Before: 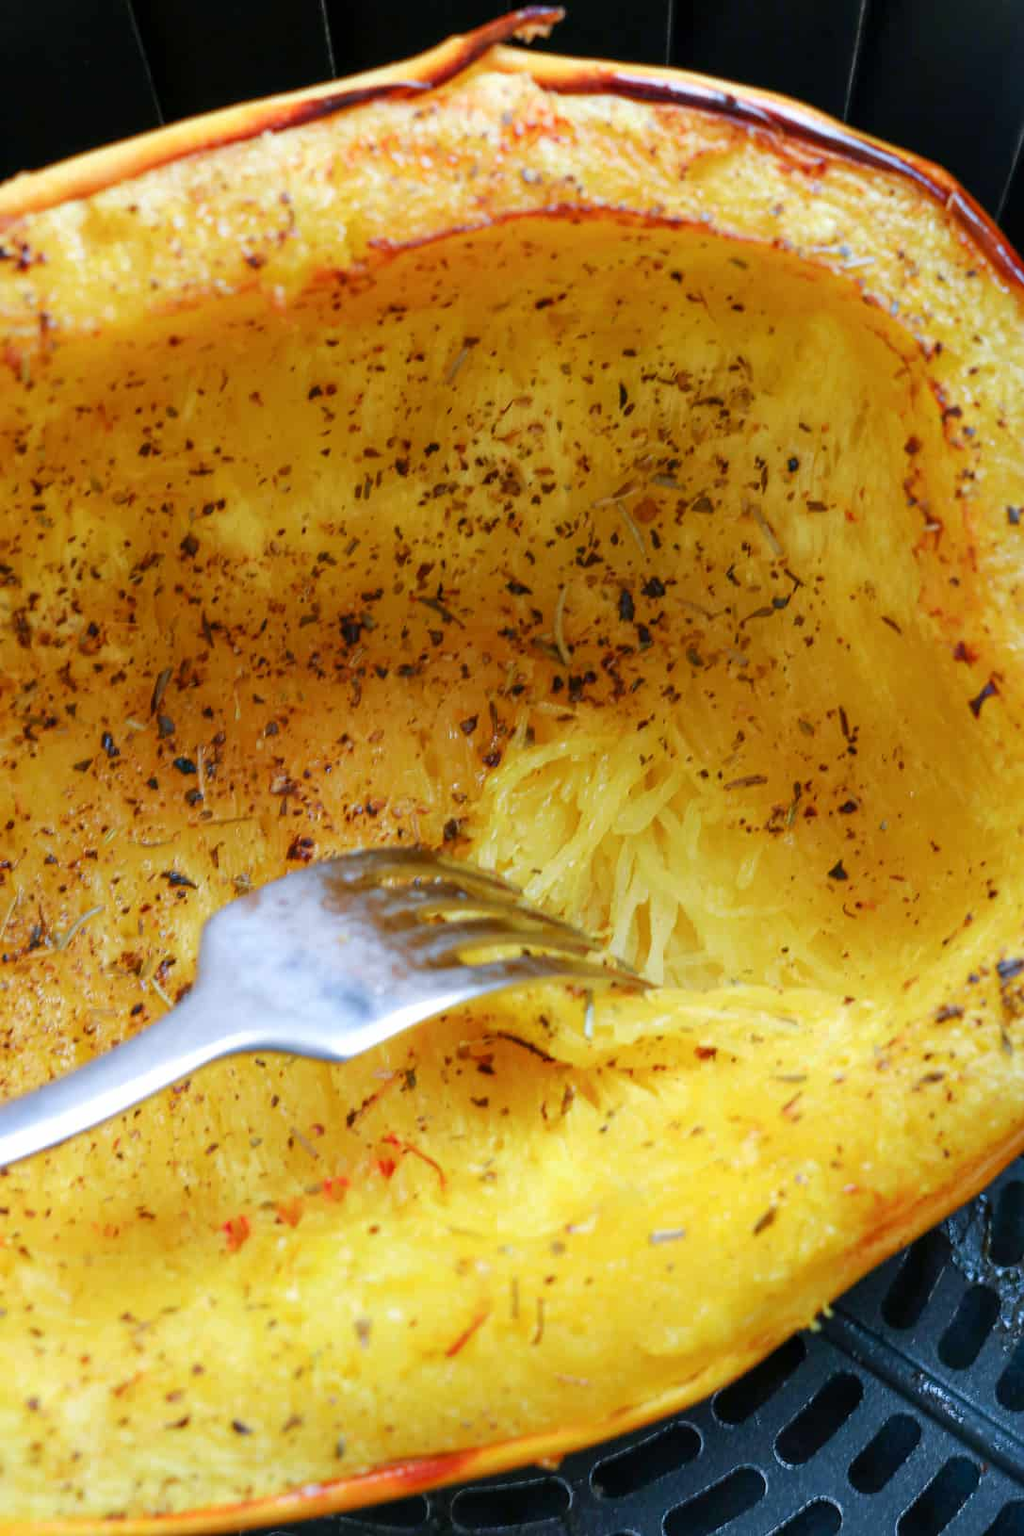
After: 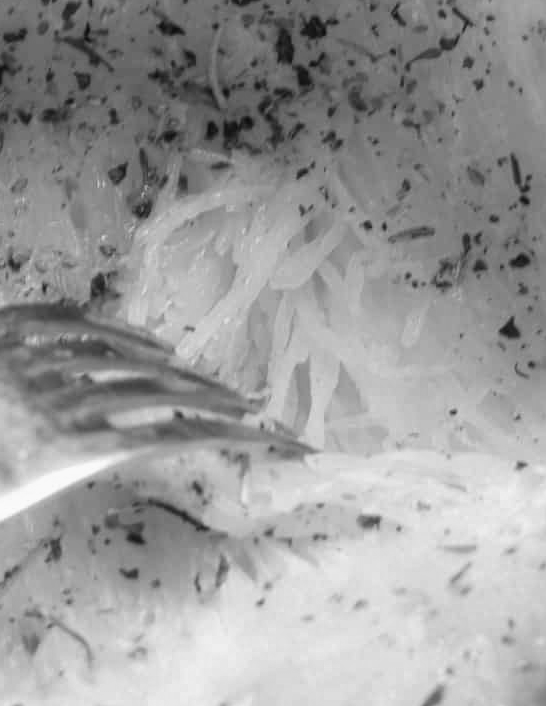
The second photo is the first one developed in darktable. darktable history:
monochrome: a -6.99, b 35.61, size 1.4
crop: left 35.03%, top 36.625%, right 14.663%, bottom 20.057%
